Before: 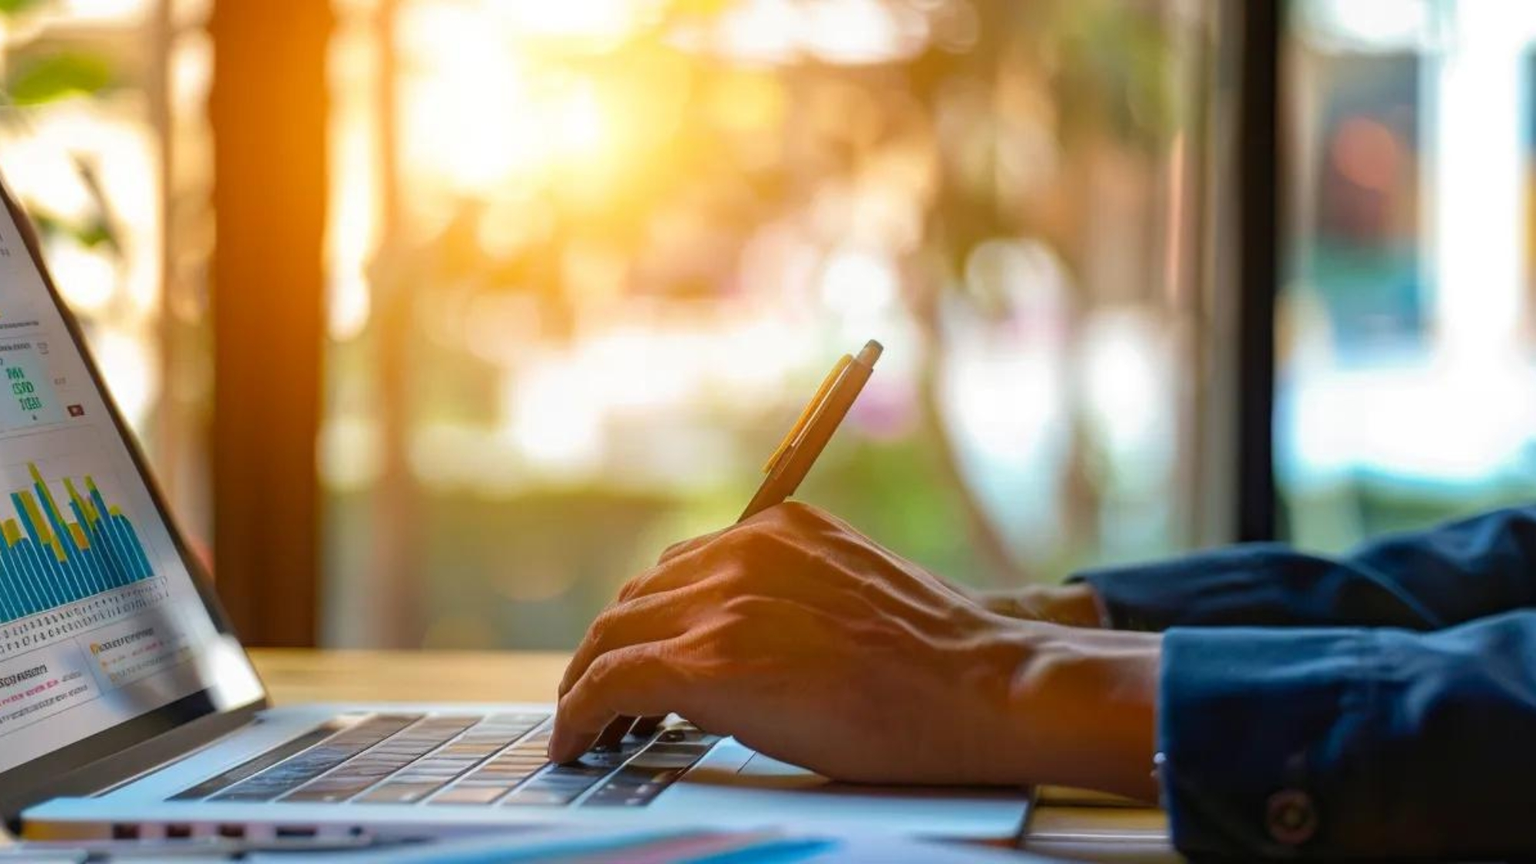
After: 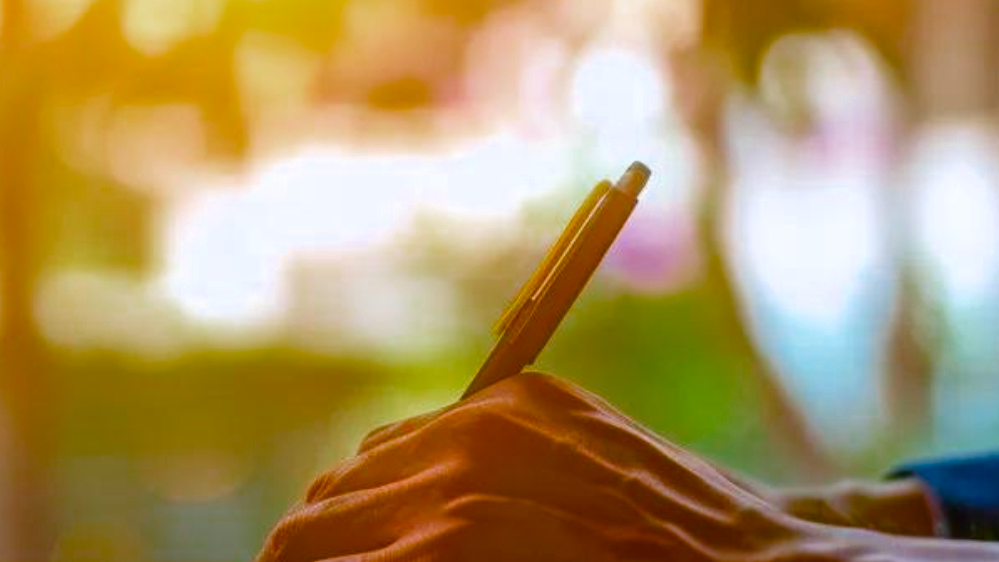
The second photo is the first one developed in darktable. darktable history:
white balance: red 0.984, blue 1.059
local contrast: highlights 100%, shadows 100%, detail 120%, midtone range 0.2
color zones: curves: ch0 [(0, 0.425) (0.143, 0.422) (0.286, 0.42) (0.429, 0.419) (0.571, 0.419) (0.714, 0.42) (0.857, 0.422) (1, 0.425)]
color balance rgb: perceptual saturation grading › global saturation 20%, perceptual saturation grading › highlights -25%, perceptual saturation grading › shadows 25%, global vibrance 50%
crop: left 25%, top 25%, right 25%, bottom 25%
